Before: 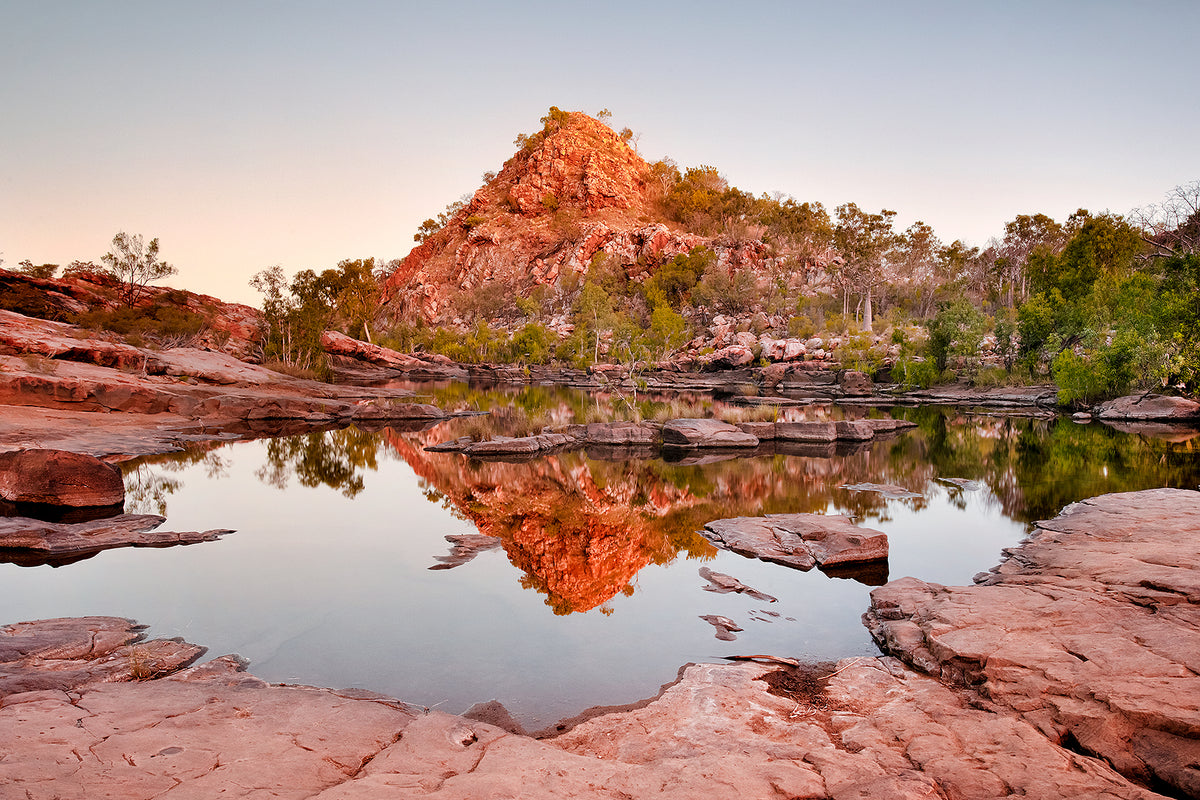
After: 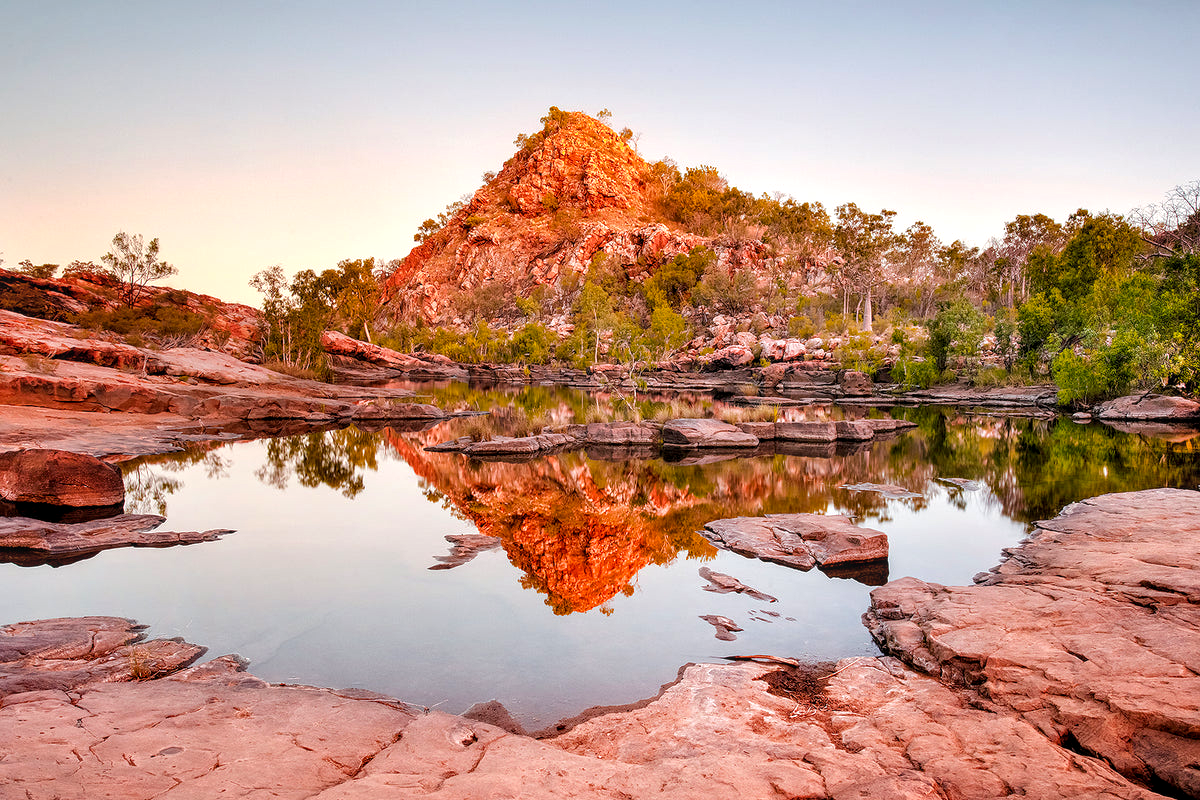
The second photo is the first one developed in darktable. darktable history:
local contrast: on, module defaults
color balance rgb: linear chroma grading › shadows -8.435%, linear chroma grading › global chroma 9.928%, perceptual saturation grading › global saturation 0.115%, perceptual brilliance grading › global brilliance 9.525%, perceptual brilliance grading › shadows 15.736%, global vibrance 16.53%, saturation formula JzAzBz (2021)
